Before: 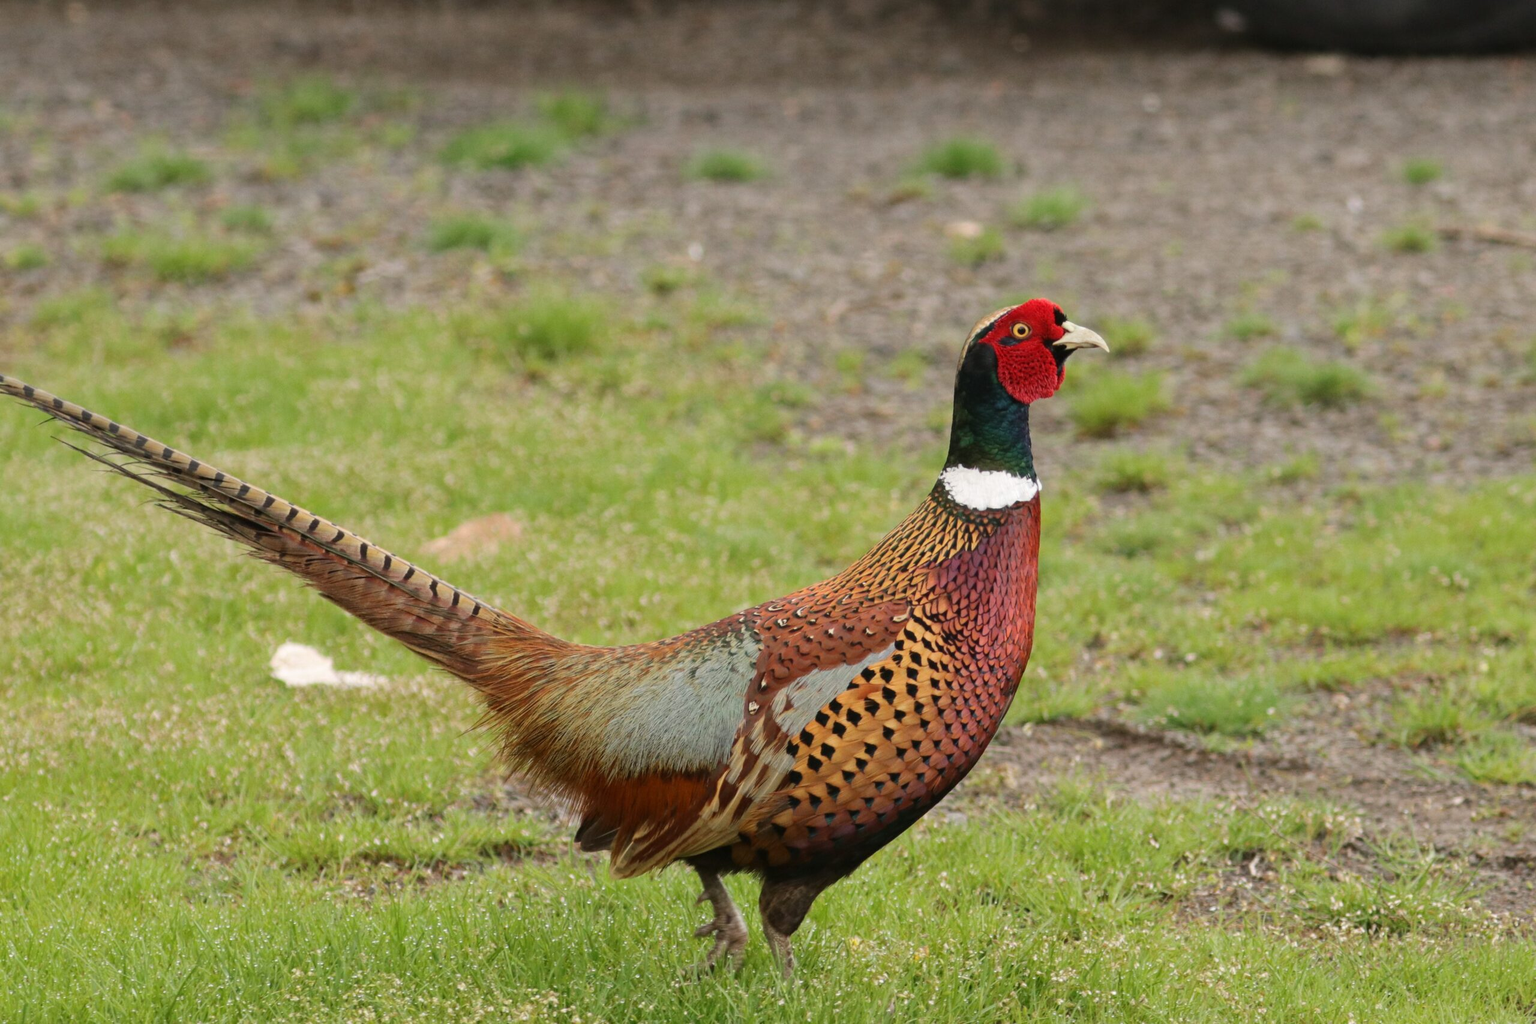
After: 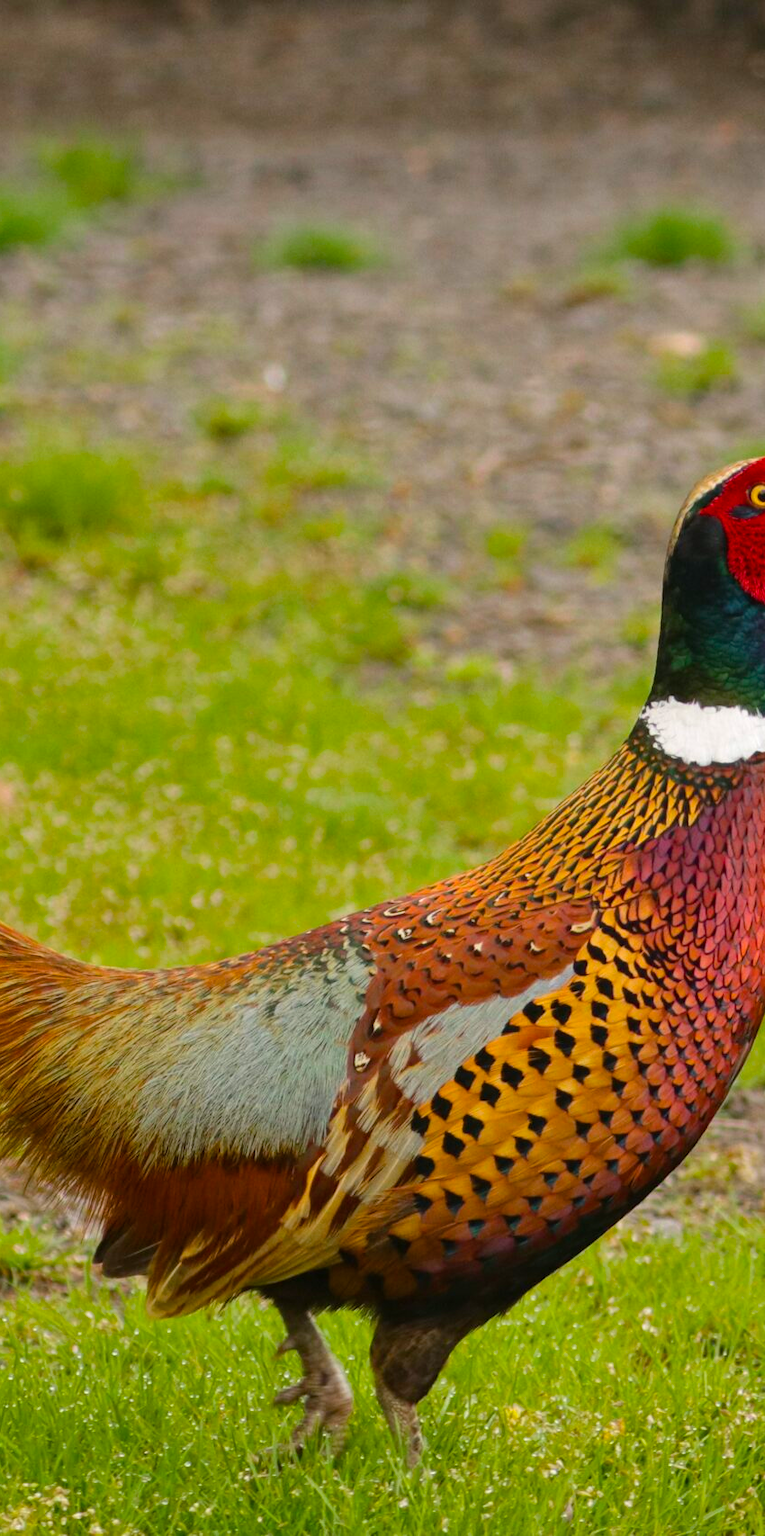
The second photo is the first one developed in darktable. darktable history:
color balance rgb: linear chroma grading › global chroma 15%, perceptual saturation grading › global saturation 30%
shadows and highlights: soften with gaussian
crop: left 33.36%, right 33.36%
